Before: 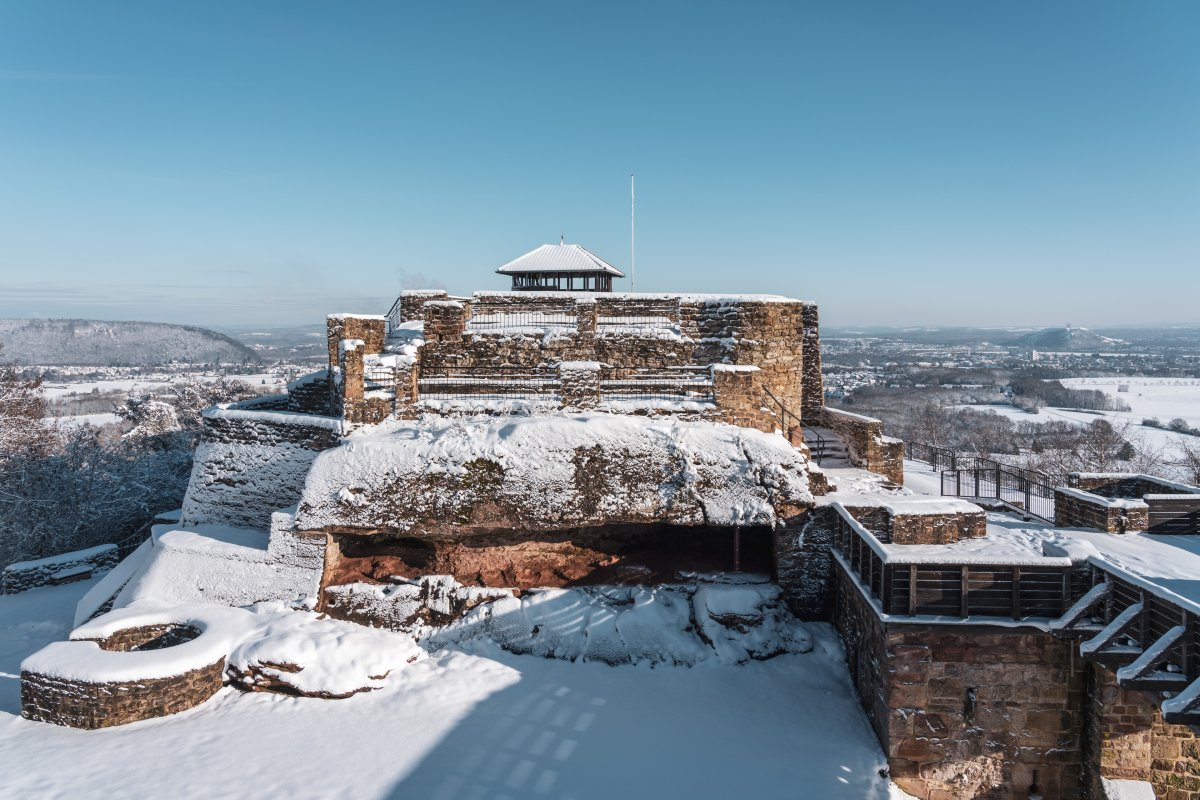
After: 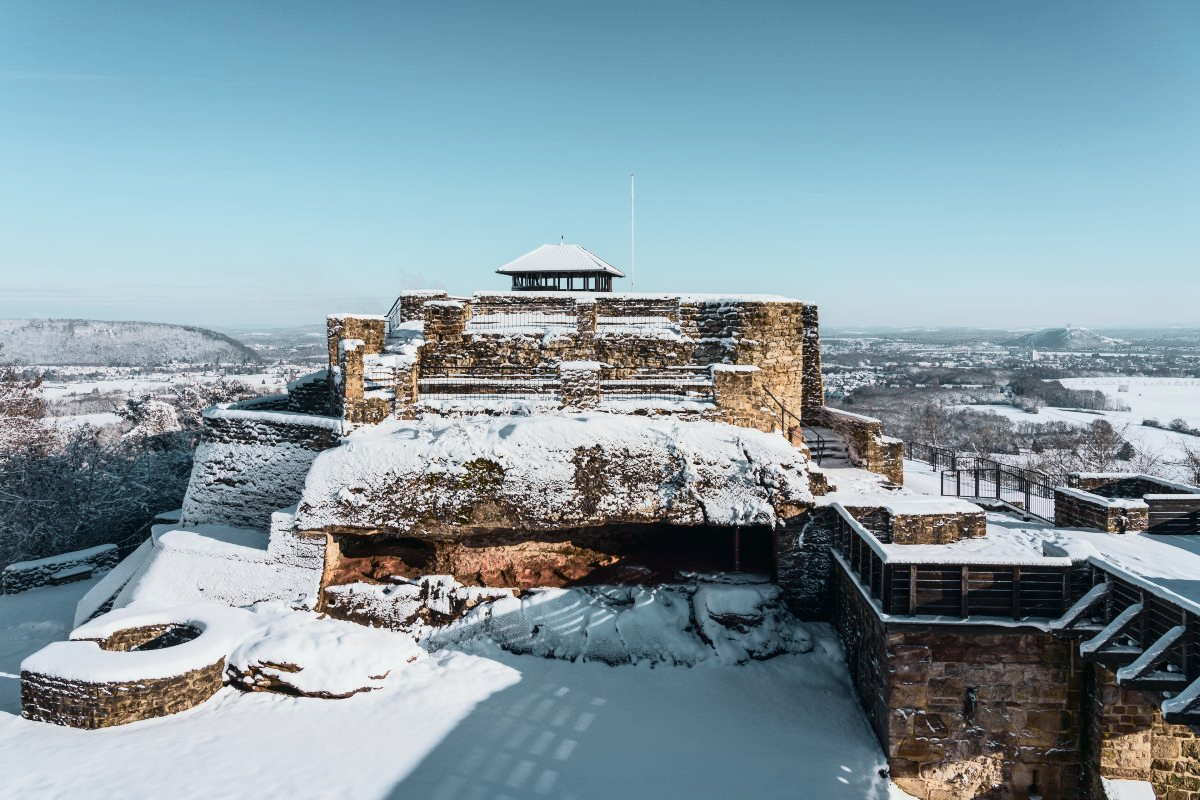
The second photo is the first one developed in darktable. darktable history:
tone curve: curves: ch0 [(0, 0.008) (0.081, 0.044) (0.177, 0.123) (0.283, 0.253) (0.427, 0.441) (0.495, 0.524) (0.661, 0.756) (0.796, 0.859) (1, 0.951)]; ch1 [(0, 0) (0.161, 0.092) (0.35, 0.33) (0.392, 0.392) (0.427, 0.426) (0.479, 0.472) (0.505, 0.5) (0.521, 0.519) (0.567, 0.556) (0.583, 0.588) (0.625, 0.627) (0.678, 0.733) (1, 1)]; ch2 [(0, 0) (0.346, 0.362) (0.404, 0.427) (0.502, 0.499) (0.523, 0.522) (0.544, 0.561) (0.58, 0.59) (0.629, 0.642) (0.717, 0.678) (1, 1)], color space Lab, independent channels, preserve colors none
